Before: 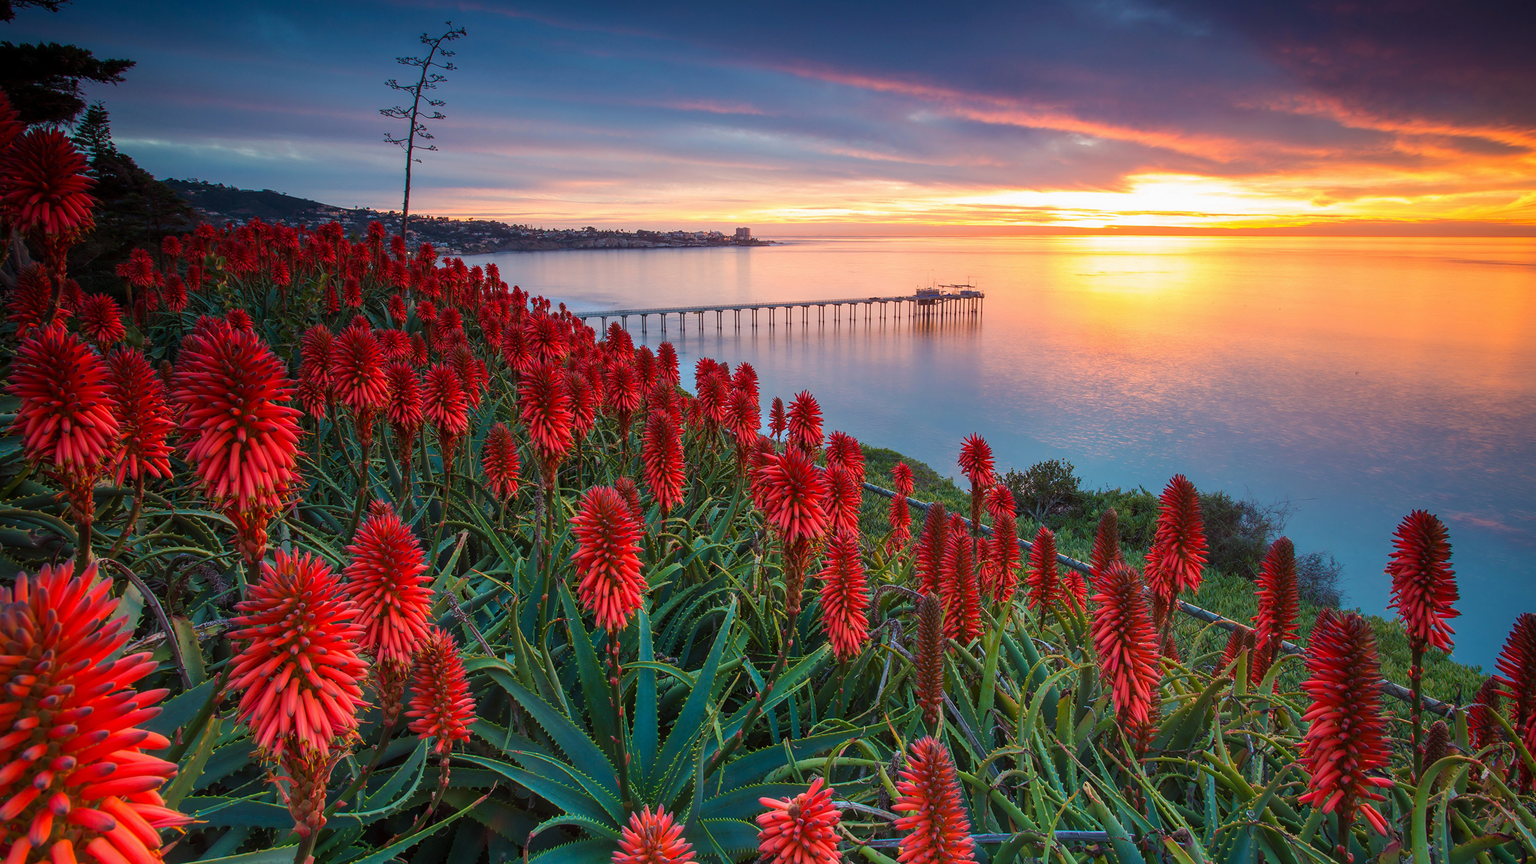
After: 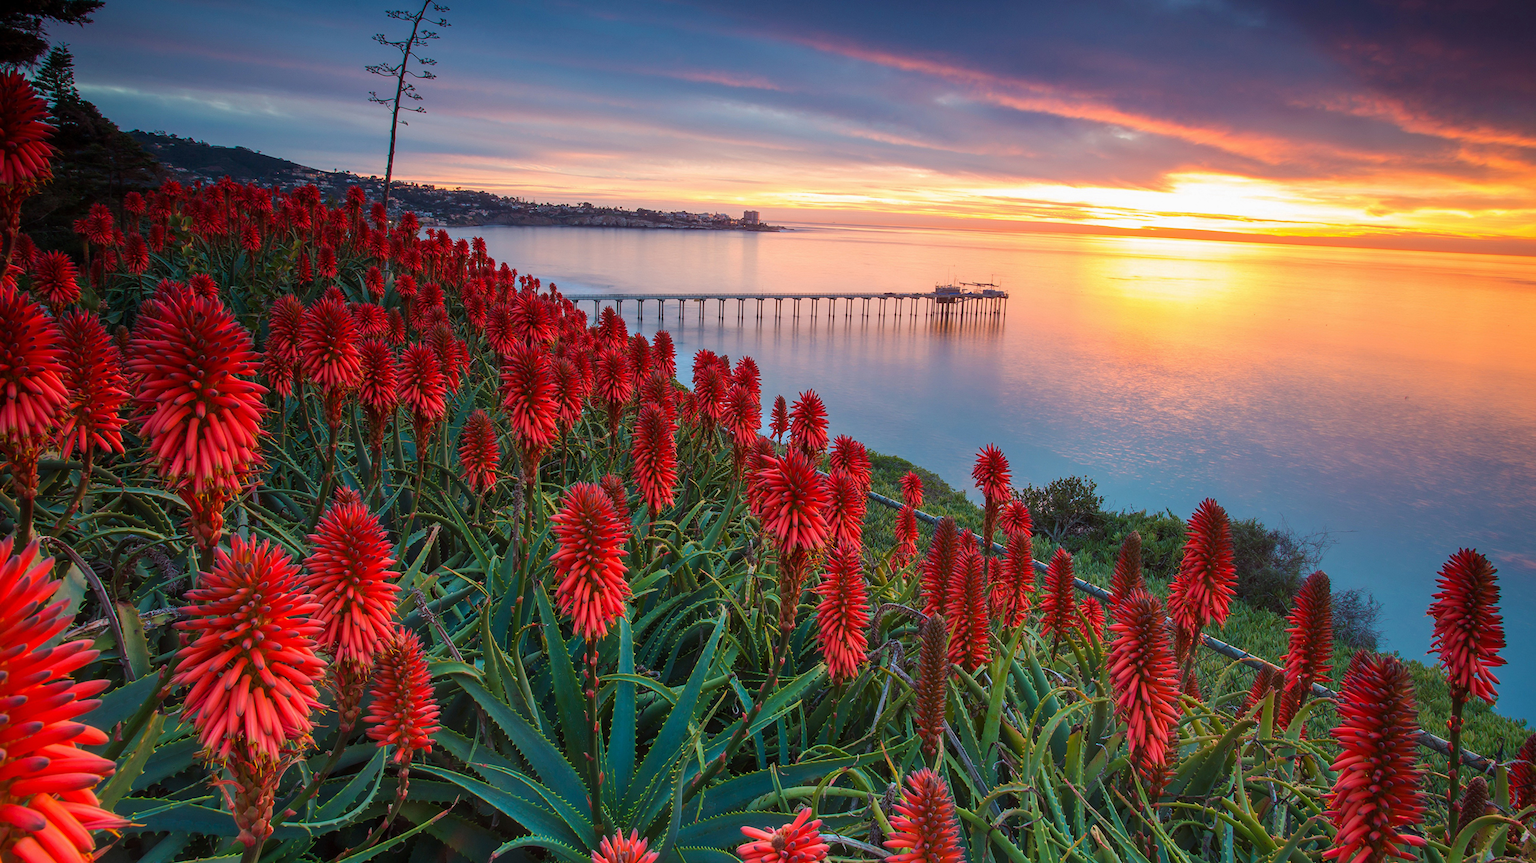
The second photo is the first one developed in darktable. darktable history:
crop and rotate: angle -2.6°
